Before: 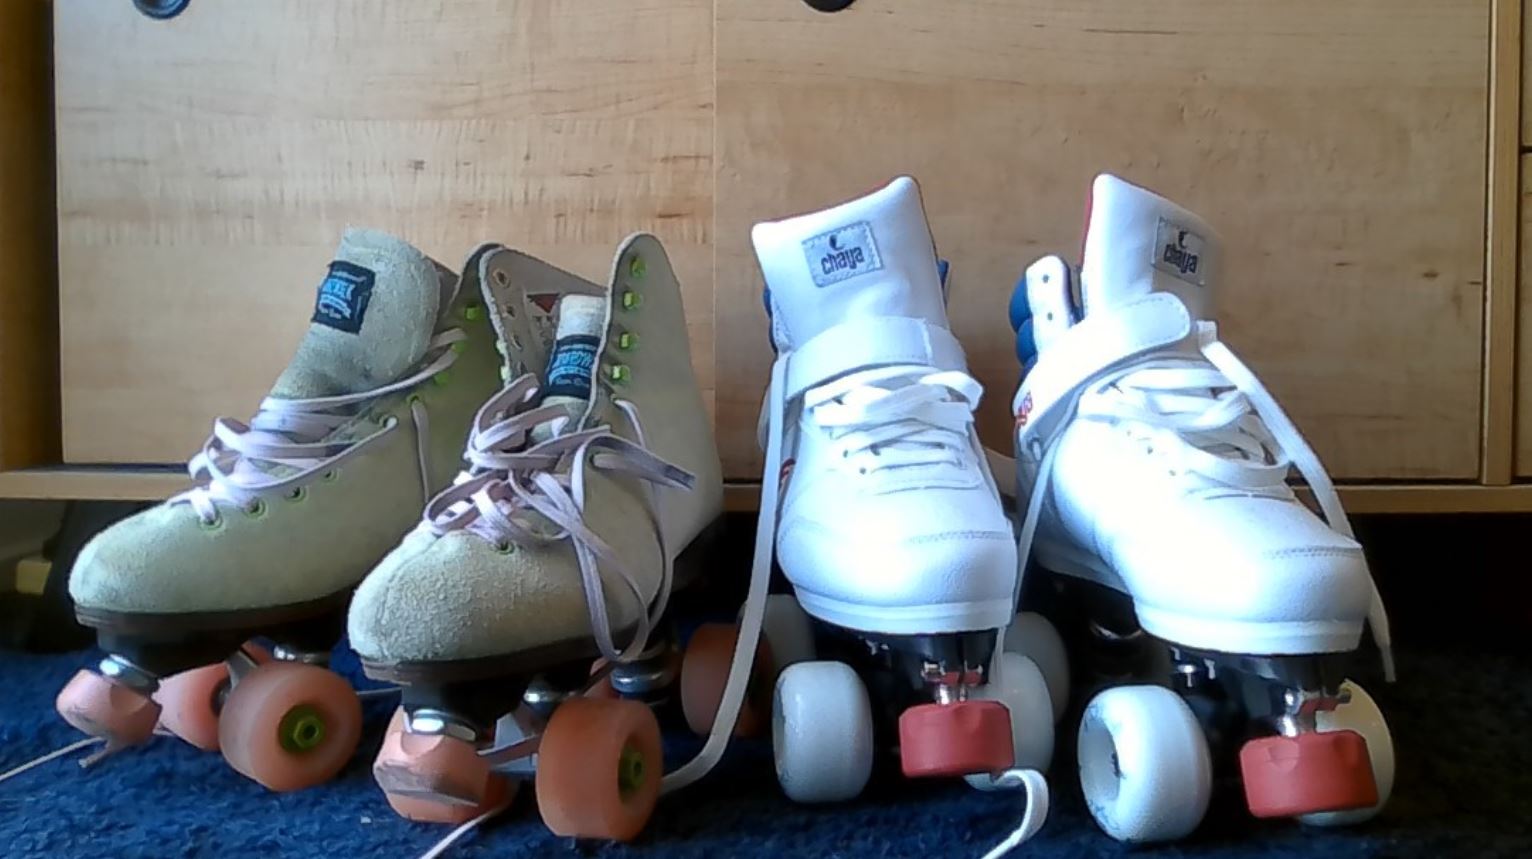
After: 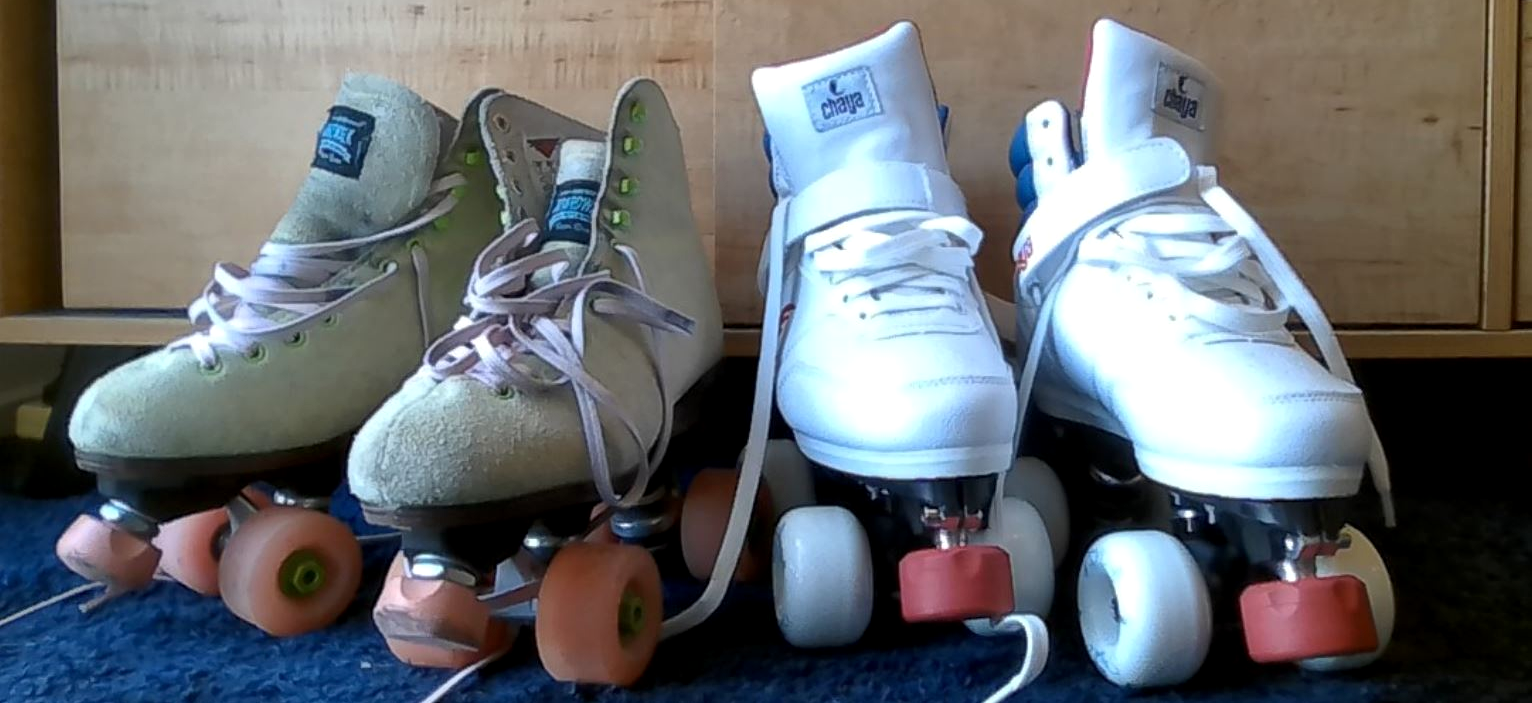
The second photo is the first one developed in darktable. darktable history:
crop and rotate: top 18.121%
local contrast: highlights 103%, shadows 101%, detail 119%, midtone range 0.2
